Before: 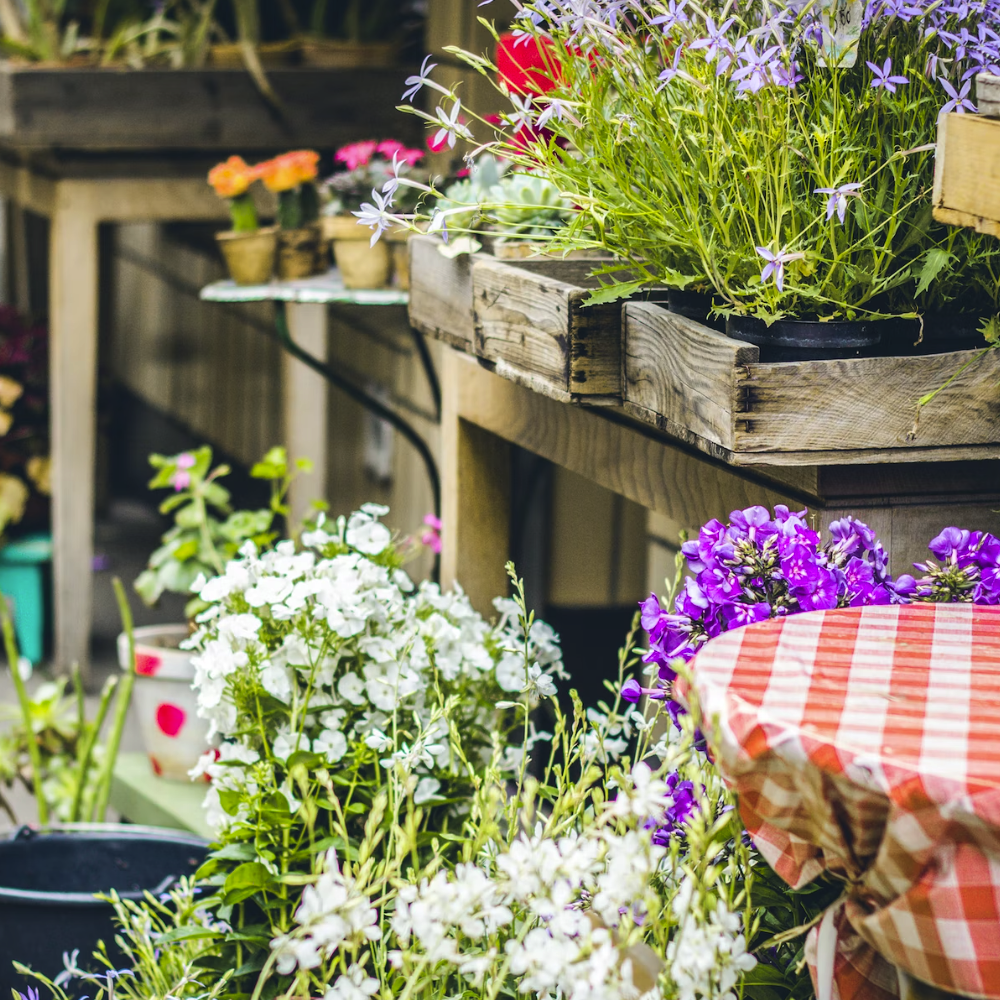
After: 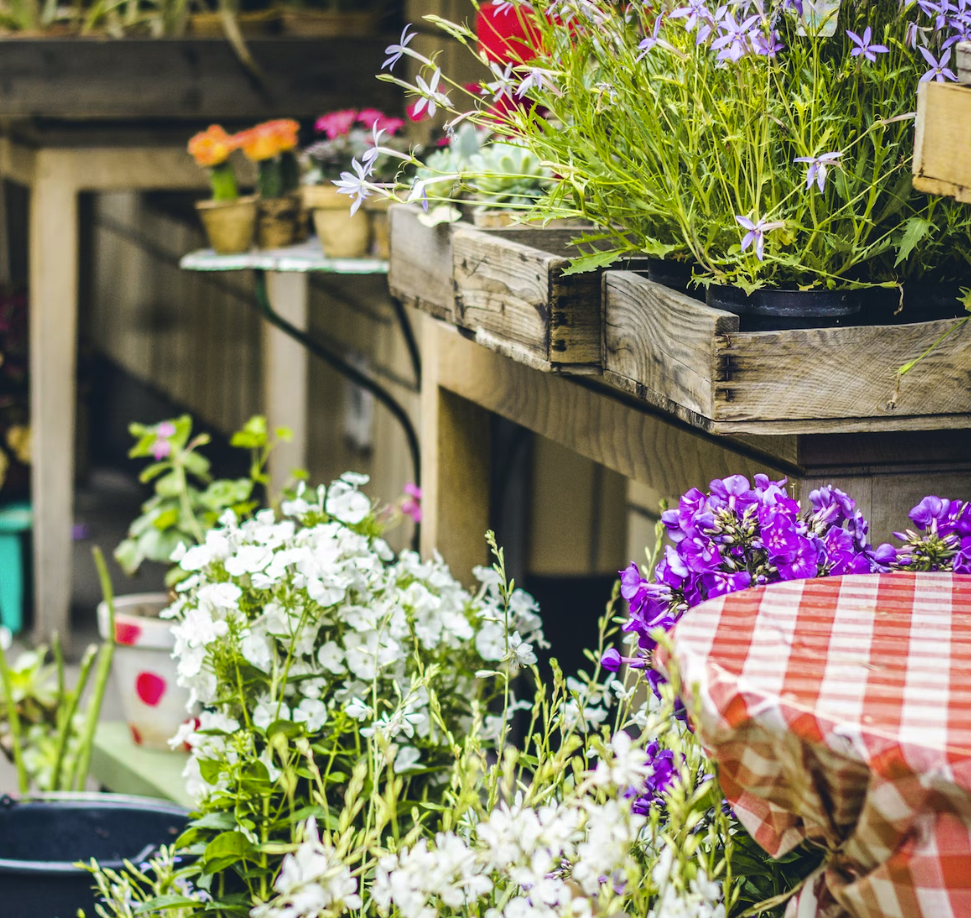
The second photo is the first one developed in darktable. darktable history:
crop: left 2.011%, top 3.169%, right 0.865%, bottom 4.862%
color zones: curves: ch0 [(0.068, 0.464) (0.25, 0.5) (0.48, 0.508) (0.75, 0.536) (0.886, 0.476) (0.967, 0.456)]; ch1 [(0.066, 0.456) (0.25, 0.5) (0.616, 0.508) (0.746, 0.56) (0.934, 0.444)]
